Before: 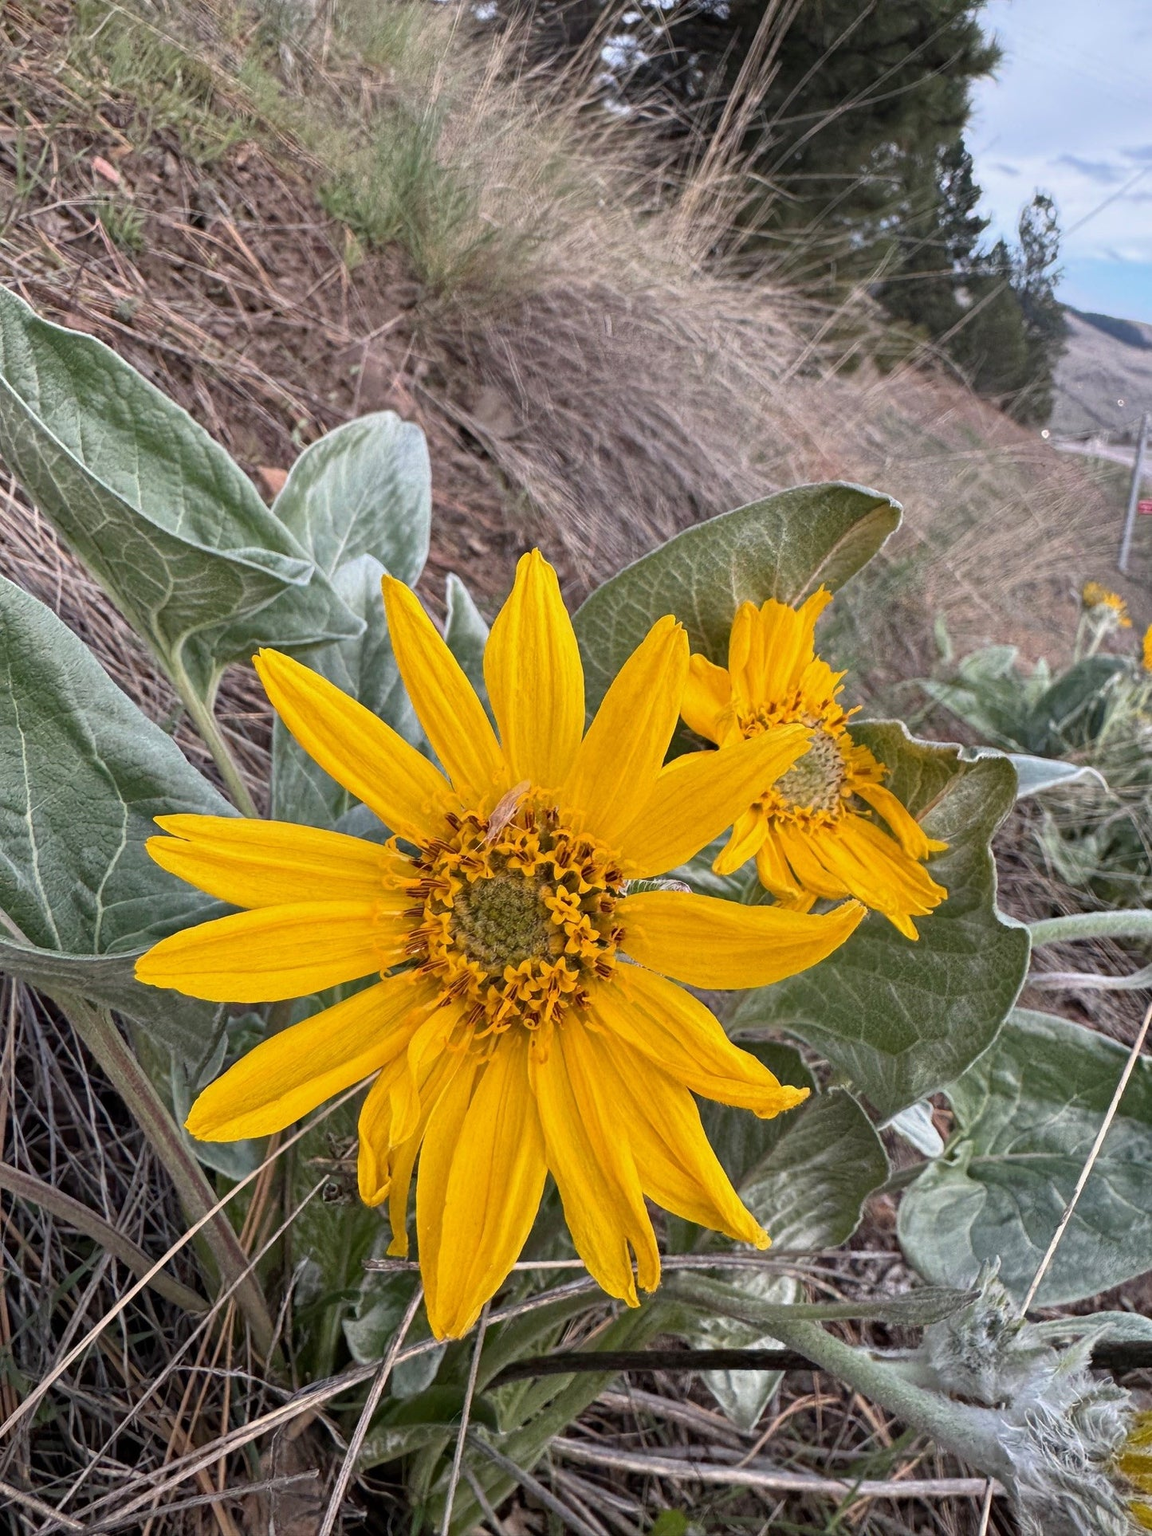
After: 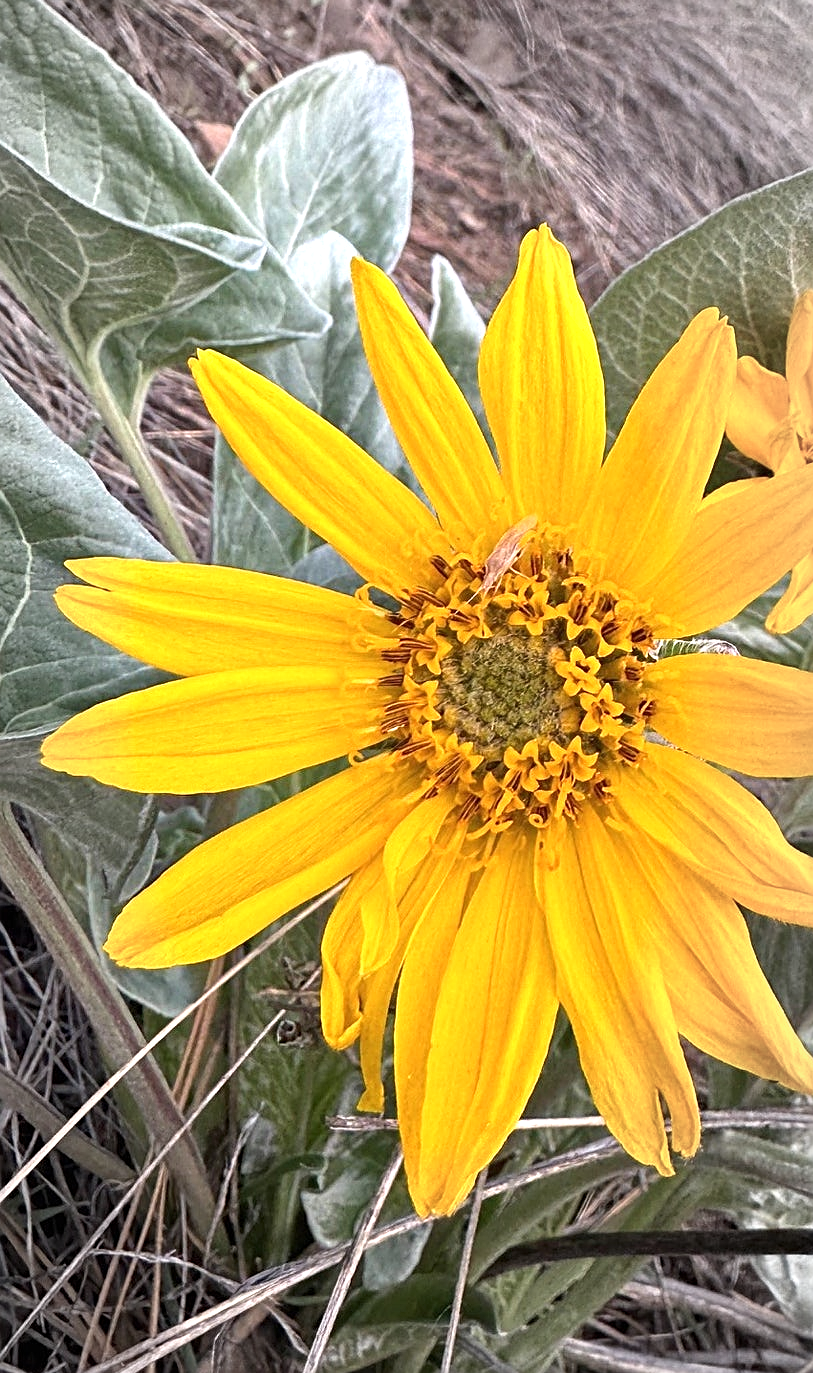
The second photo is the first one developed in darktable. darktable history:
color calibration: gray › normalize channels true, illuminant custom, x 0.348, y 0.364, temperature 4949.52 K, gamut compression 0.027
sharpen: on, module defaults
exposure: black level correction 0, exposure 0.702 EV, compensate exposure bias true, compensate highlight preservation false
crop: left 8.858%, top 24.083%, right 34.858%, bottom 4.615%
vignetting: fall-off start 67.36%, fall-off radius 68.02%, brightness -0.219, automatic ratio true, unbound false
